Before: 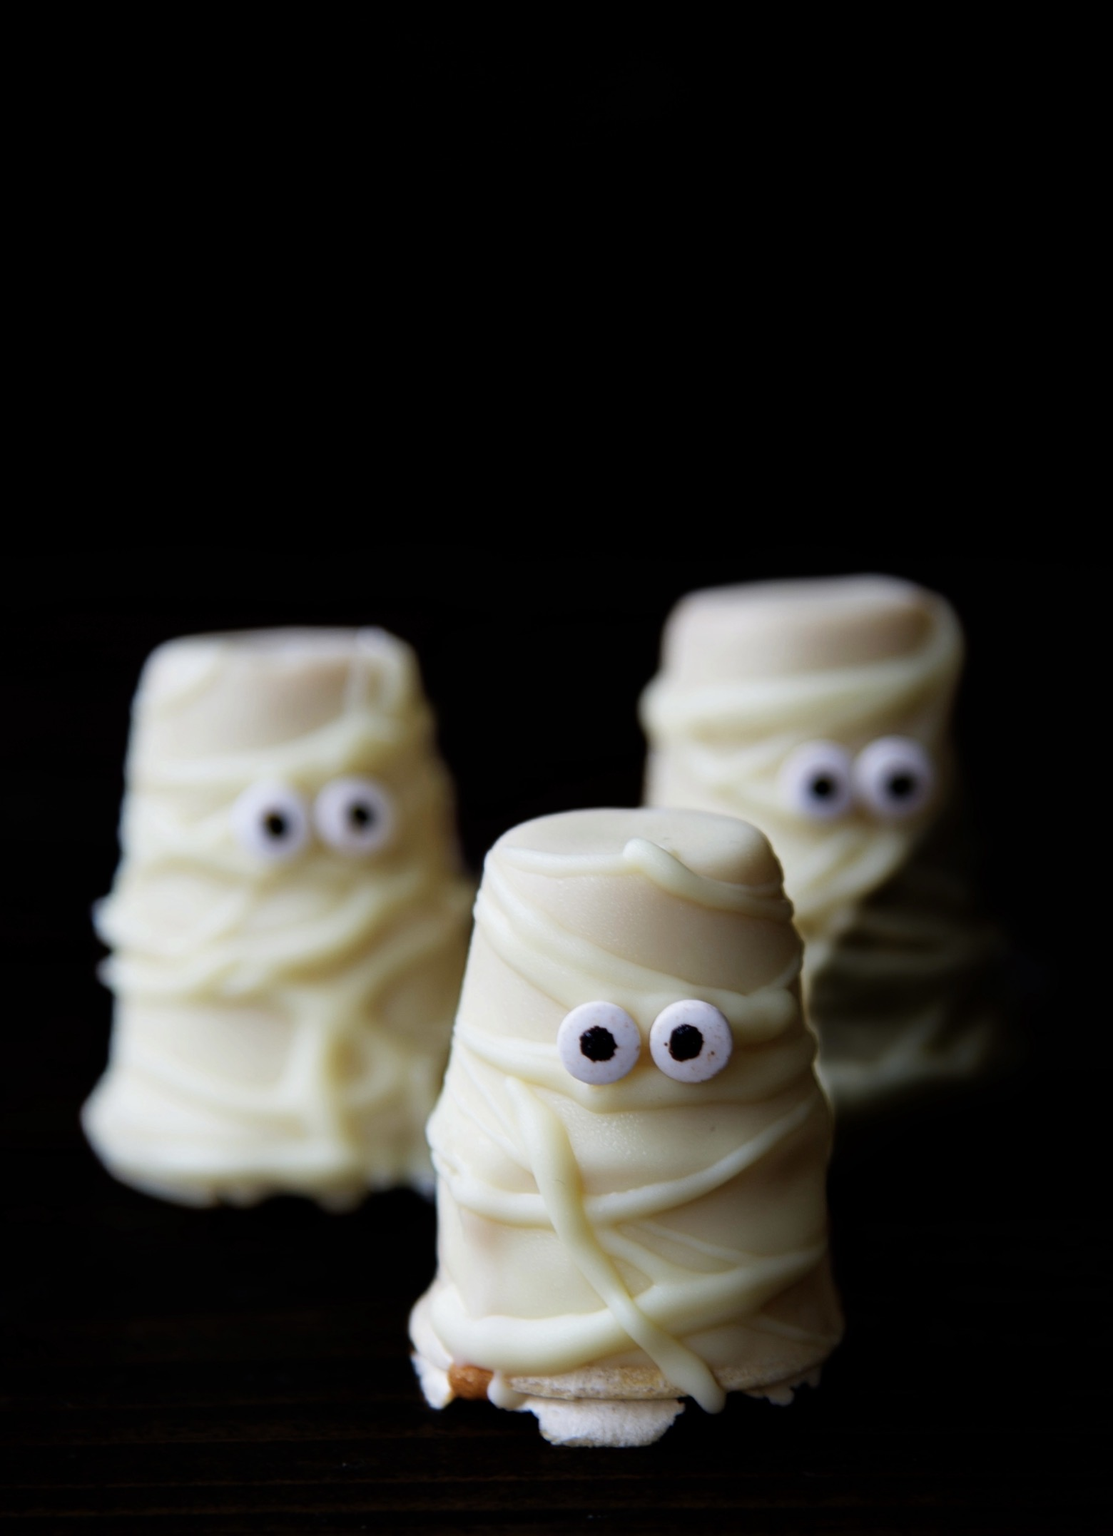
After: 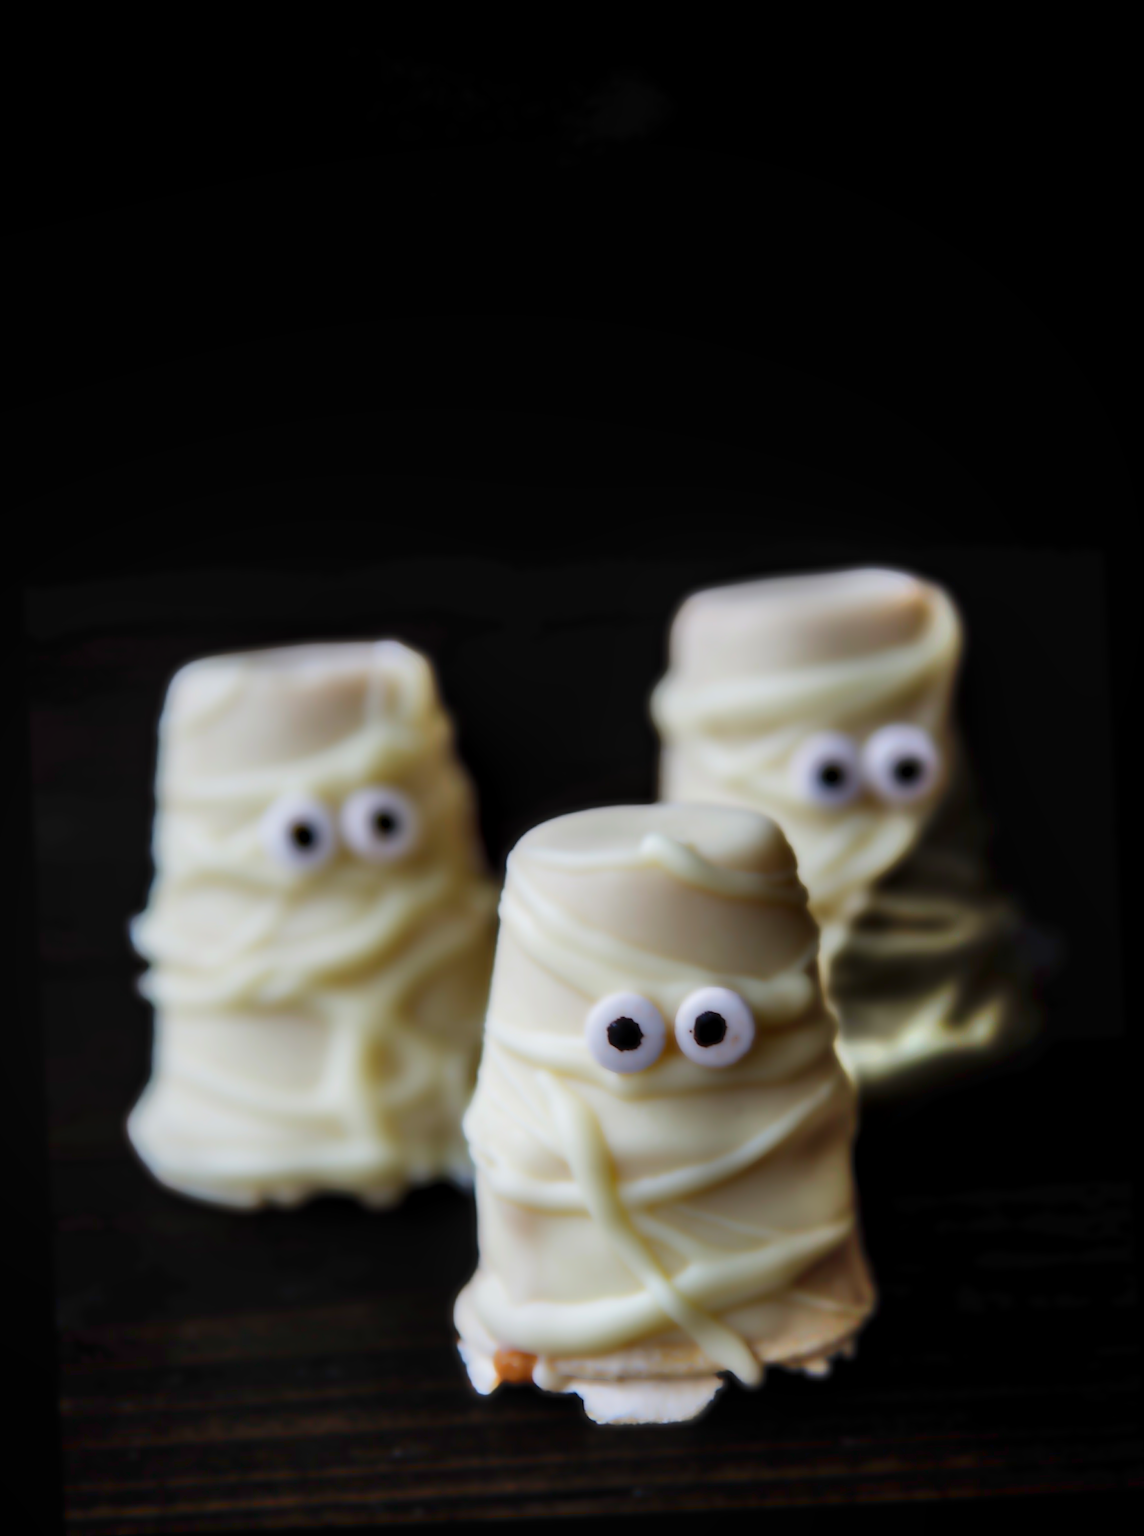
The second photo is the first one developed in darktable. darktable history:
local contrast: detail 130%
lowpass: radius 4, soften with bilateral filter, unbound 0
contrast brightness saturation: saturation -0.04
shadows and highlights: shadows 75, highlights -25, soften with gaussian
rotate and perspective: rotation -2.56°, automatic cropping off
